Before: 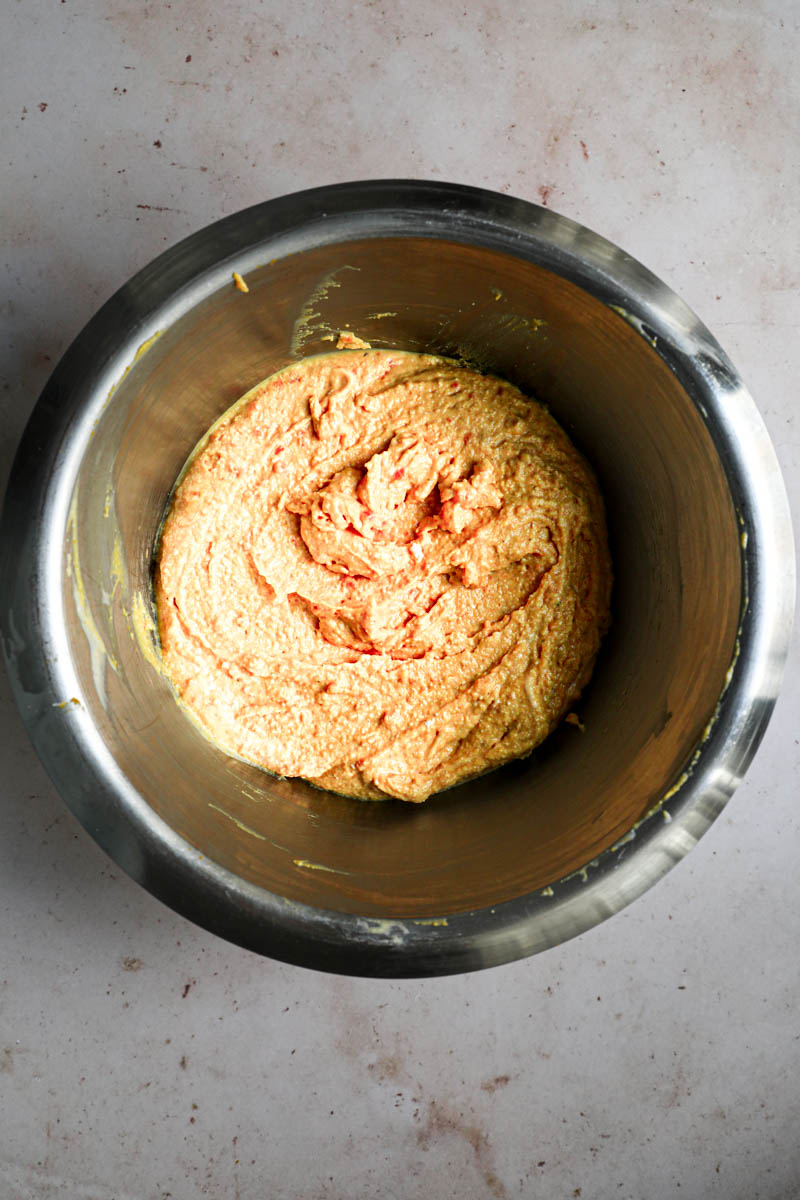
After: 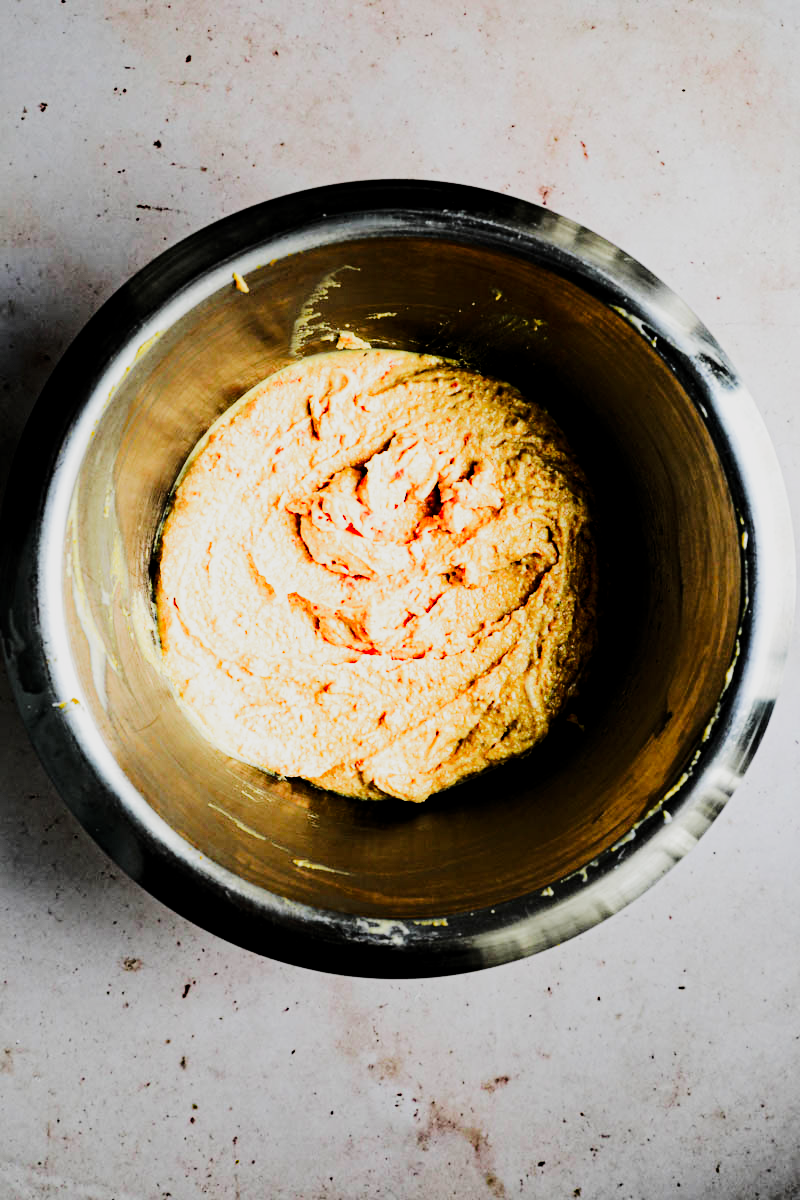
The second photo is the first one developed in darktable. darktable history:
tone equalizer: -8 EV -0.741 EV, -7 EV -0.718 EV, -6 EV -0.63 EV, -5 EV -0.397 EV, -3 EV 0.384 EV, -2 EV 0.6 EV, -1 EV 0.674 EV, +0 EV 0.764 EV, edges refinement/feathering 500, mask exposure compensation -1.57 EV, preserve details no
tone curve: curves: ch0 [(0.014, 0) (0.13, 0.09) (0.227, 0.211) (0.33, 0.395) (0.494, 0.615) (0.662, 0.76) (0.795, 0.846) (1, 0.969)]; ch1 [(0, 0) (0.366, 0.367) (0.447, 0.416) (0.473, 0.484) (0.504, 0.502) (0.525, 0.518) (0.564, 0.601) (0.634, 0.66) (0.746, 0.804) (1, 1)]; ch2 [(0, 0) (0.333, 0.346) (0.375, 0.375) (0.424, 0.43) (0.476, 0.498) (0.496, 0.505) (0.517, 0.522) (0.548, 0.548) (0.579, 0.618) (0.651, 0.674) (0.688, 0.728) (1, 1)], color space Lab, linked channels, preserve colors none
filmic rgb: black relative exposure -7.65 EV, white relative exposure 4.56 EV, hardness 3.61, add noise in highlights 0.001, preserve chrominance no, color science v3 (2019), use custom middle-gray values true, contrast in highlights soft
haze removal: strength 0.281, distance 0.243, compatibility mode true, adaptive false
